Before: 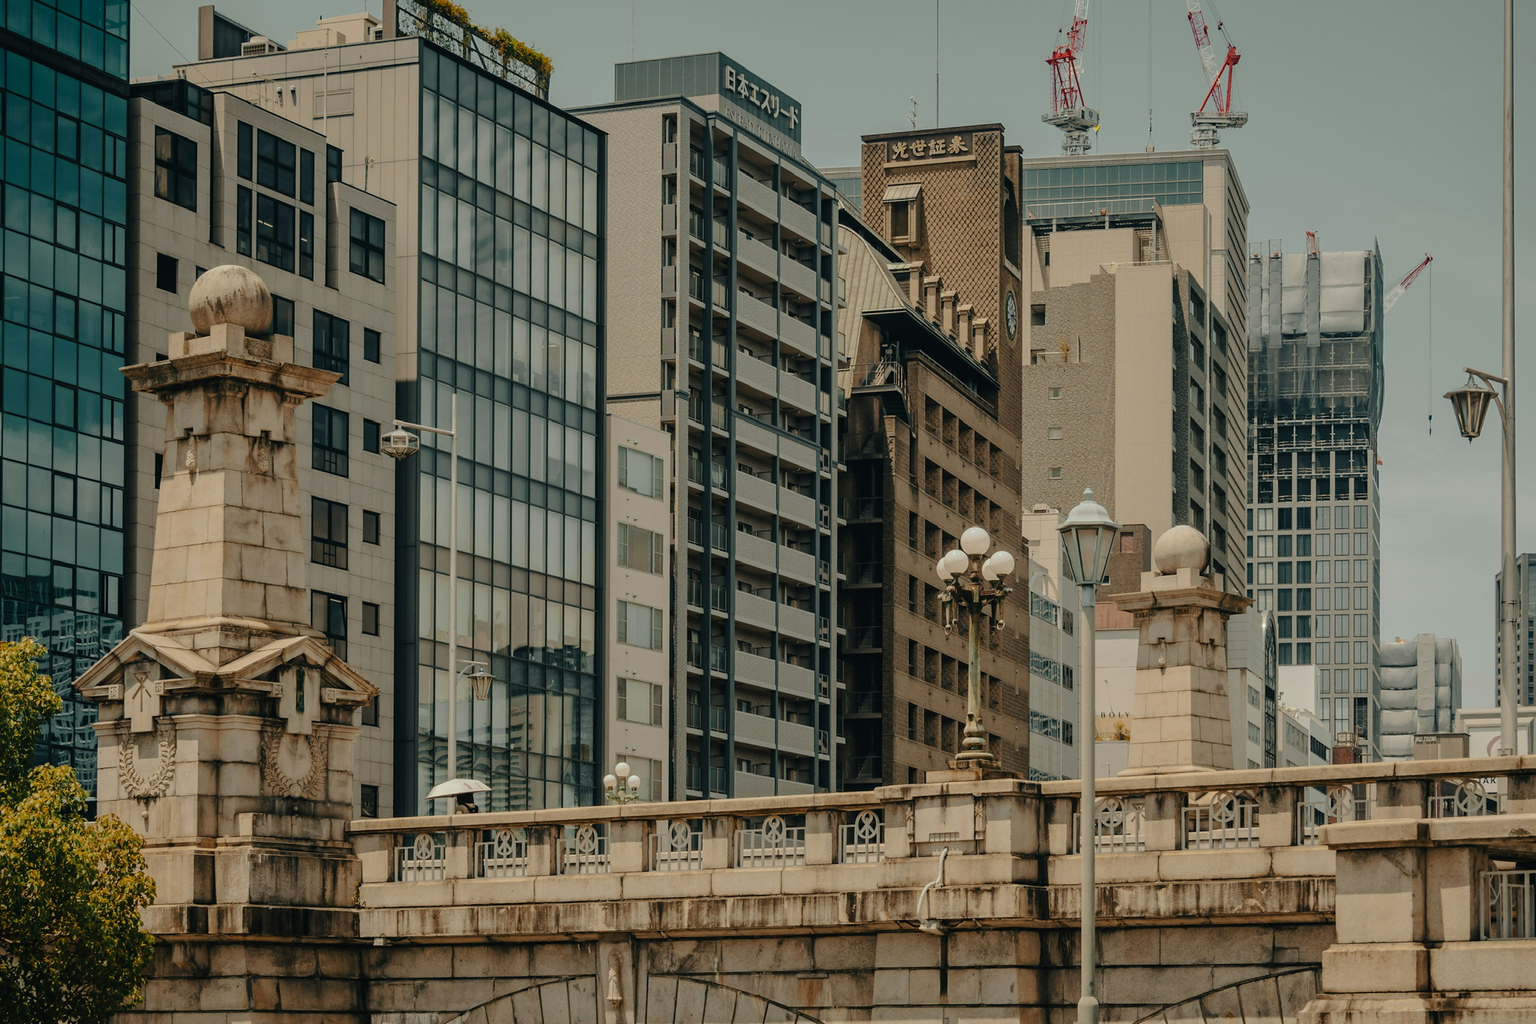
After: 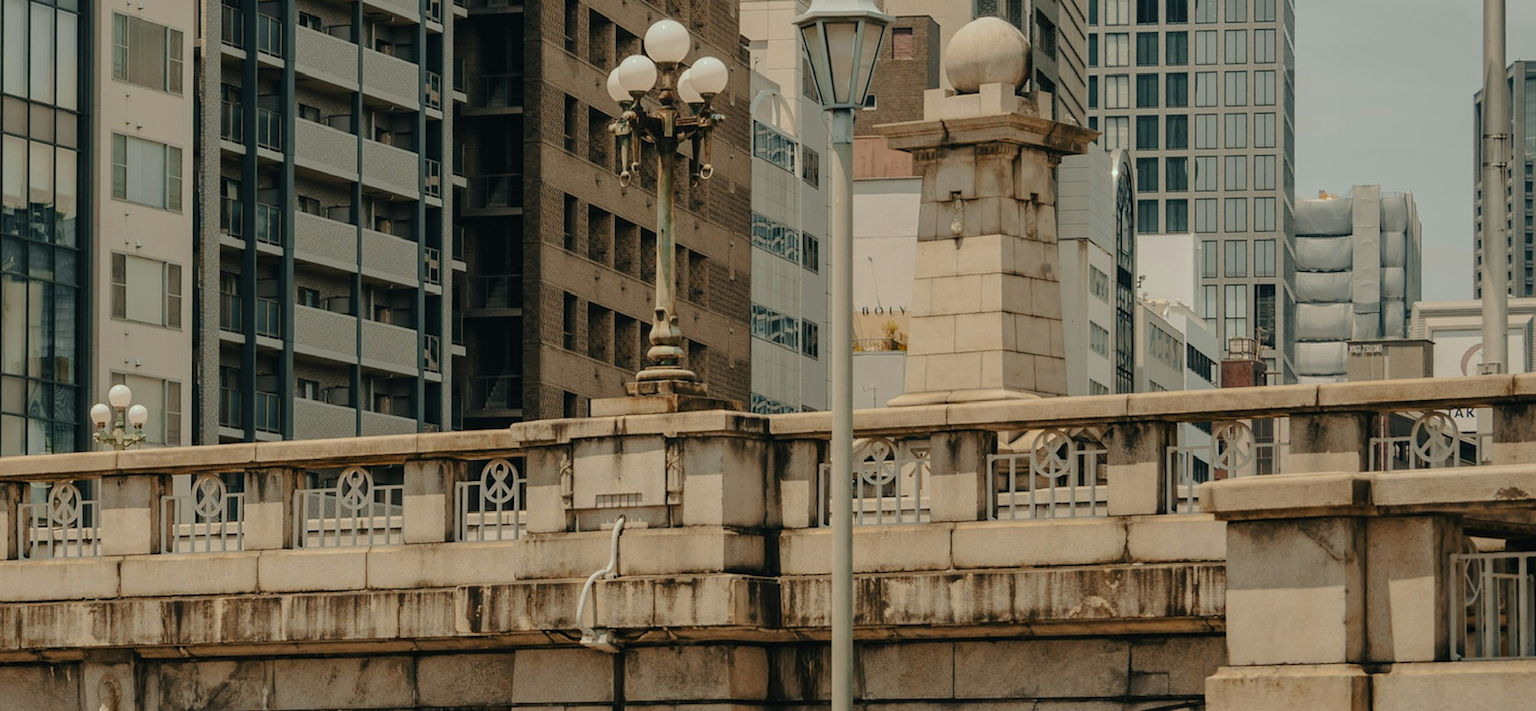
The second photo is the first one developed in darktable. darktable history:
crop and rotate: left 35.509%, top 50.238%, bottom 4.934%
white balance: emerald 1
exposure: compensate highlight preservation false
